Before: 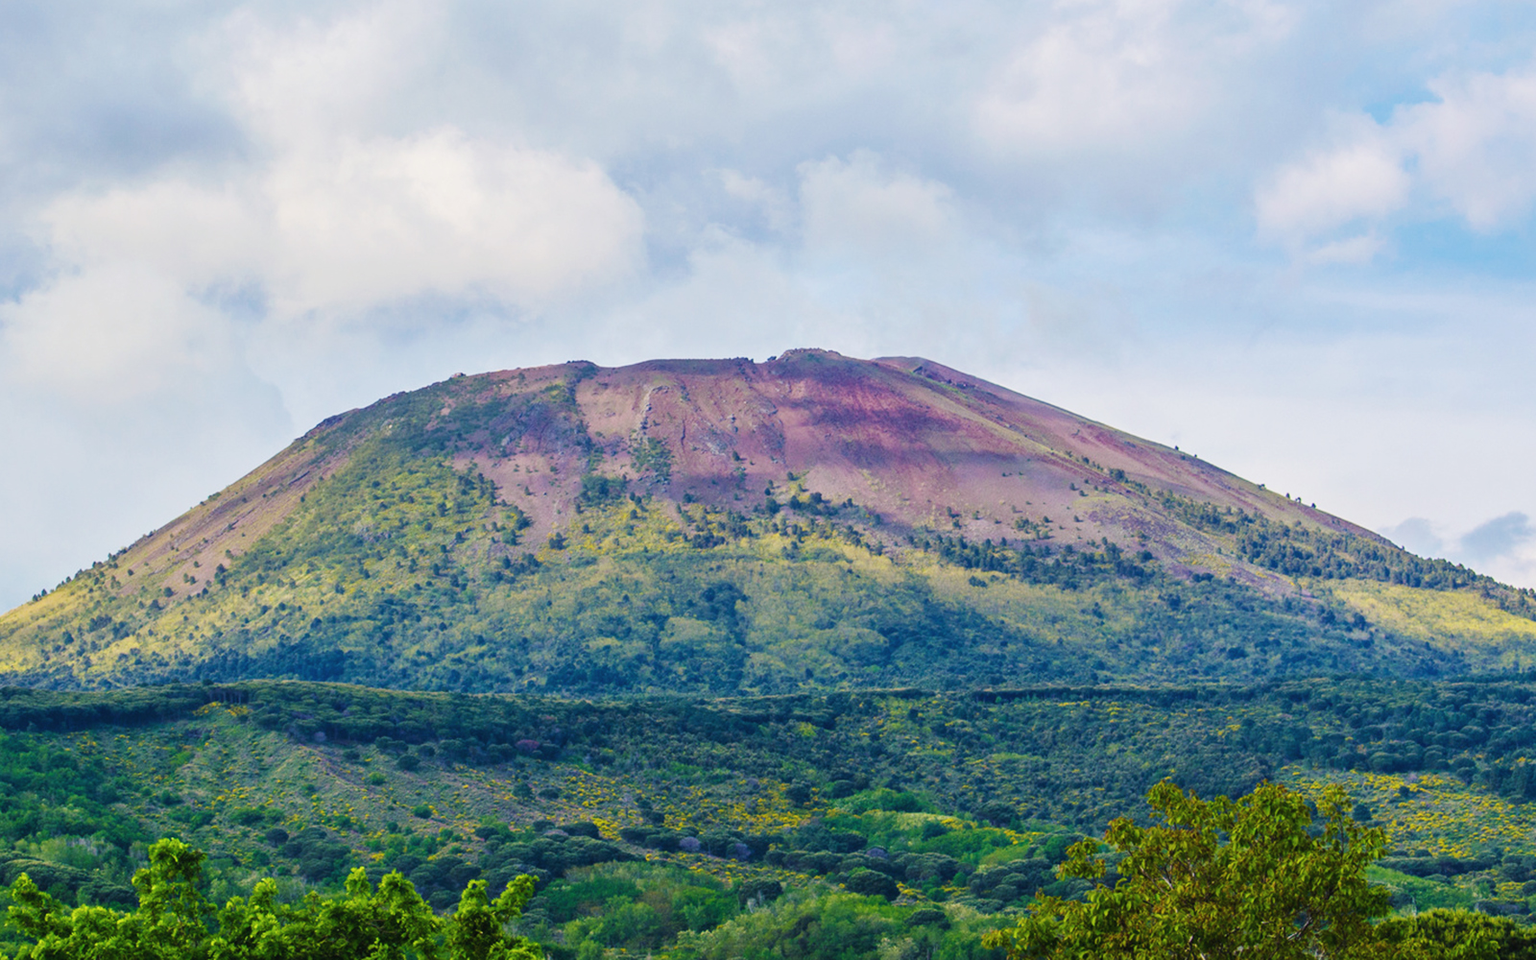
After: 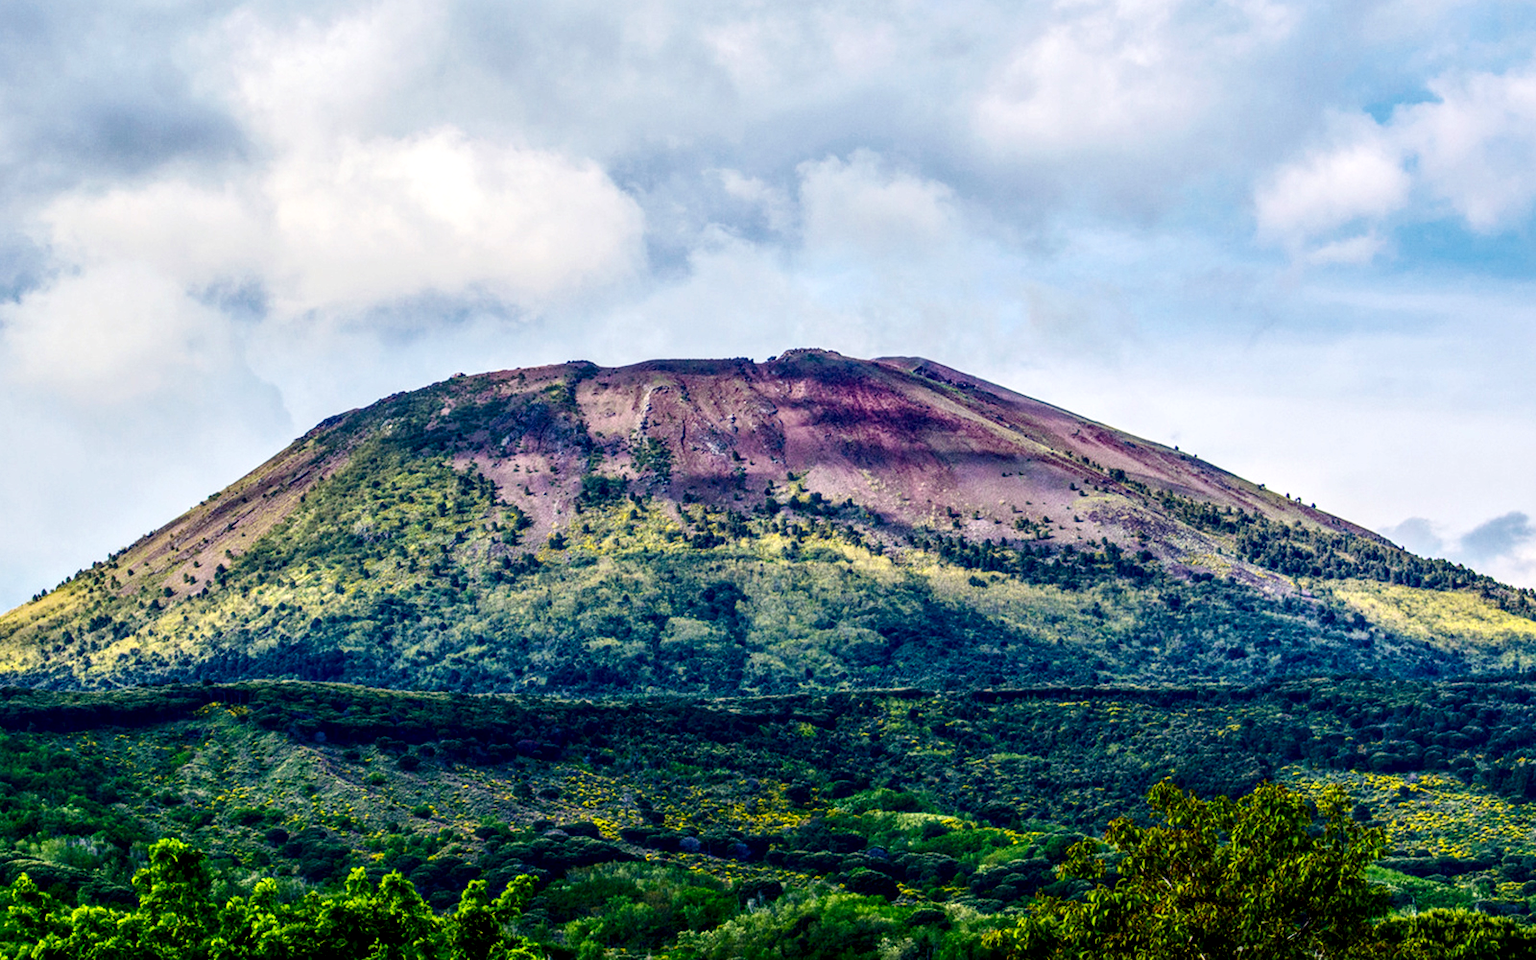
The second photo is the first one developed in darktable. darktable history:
color balance rgb: on, module defaults
contrast brightness saturation: contrast 0.22, brightness -0.19, saturation 0.24
local contrast: highlights 79%, shadows 56%, detail 175%, midtone range 0.428
